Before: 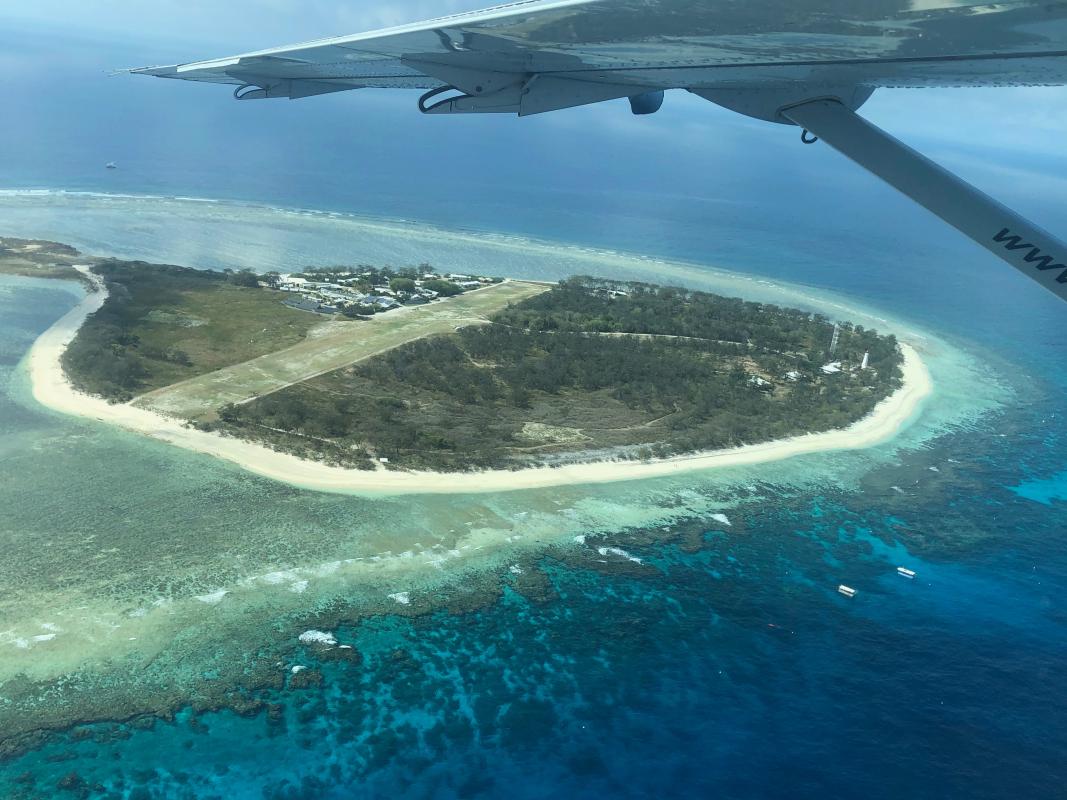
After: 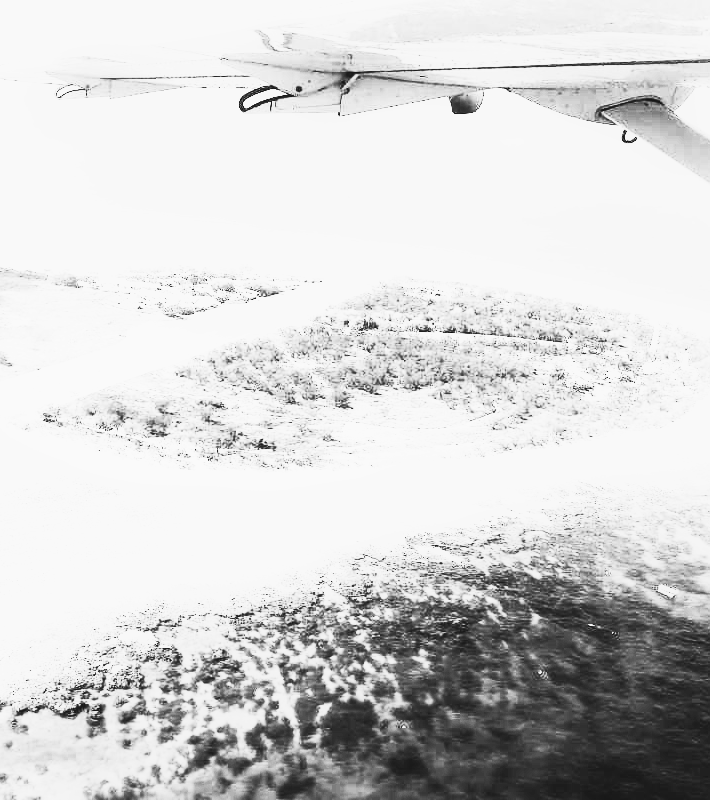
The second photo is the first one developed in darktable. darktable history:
base curve: curves: ch0 [(0, 0) (0, 0) (0.002, 0.001) (0.008, 0.003) (0.019, 0.011) (0.037, 0.037) (0.064, 0.11) (0.102, 0.232) (0.152, 0.379) (0.216, 0.524) (0.296, 0.665) (0.394, 0.789) (0.512, 0.881) (0.651, 0.945) (0.813, 0.986) (1, 1)], preserve colors none
crop: left 16.899%, right 16.556%
white balance: red 1.127, blue 0.943
rgb curve: curves: ch0 [(0, 0) (0.21, 0.15) (0.24, 0.21) (0.5, 0.75) (0.75, 0.96) (0.89, 0.99) (1, 1)]; ch1 [(0, 0.02) (0.21, 0.13) (0.25, 0.2) (0.5, 0.67) (0.75, 0.9) (0.89, 0.97) (1, 1)]; ch2 [(0, 0.02) (0.21, 0.13) (0.25, 0.2) (0.5, 0.67) (0.75, 0.9) (0.89, 0.97) (1, 1)], compensate middle gray true
monochrome: a 32, b 64, size 2.3
contrast brightness saturation: contrast 0.57, brightness 0.57, saturation -0.34
